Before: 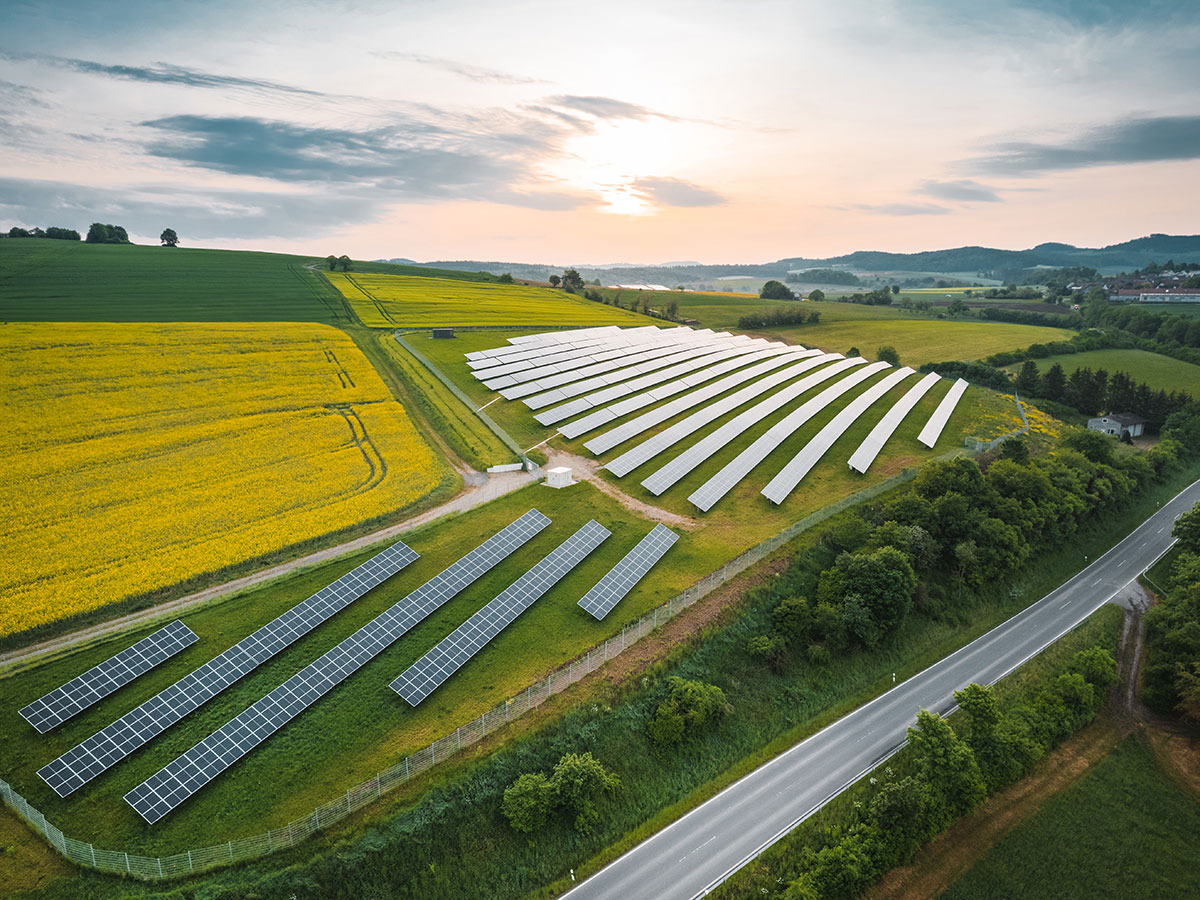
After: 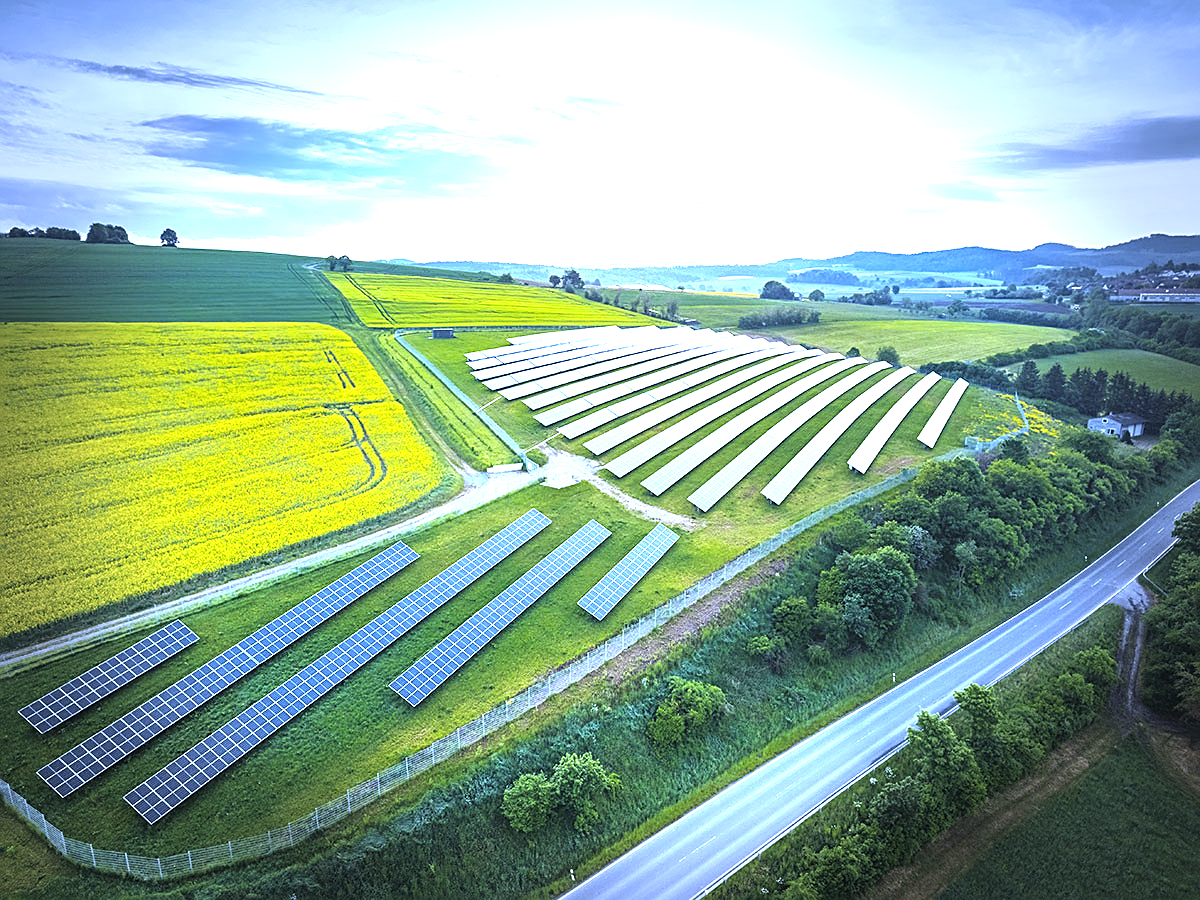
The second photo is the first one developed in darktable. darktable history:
white balance: red 0.766, blue 1.537
exposure: black level correction 0, exposure 1.5 EV, compensate exposure bias true, compensate highlight preservation false
vignetting: fall-off start 66.7%, fall-off radius 39.74%, brightness -0.576, saturation -0.258, automatic ratio true, width/height ratio 0.671, dithering 16-bit output
sharpen: on, module defaults
